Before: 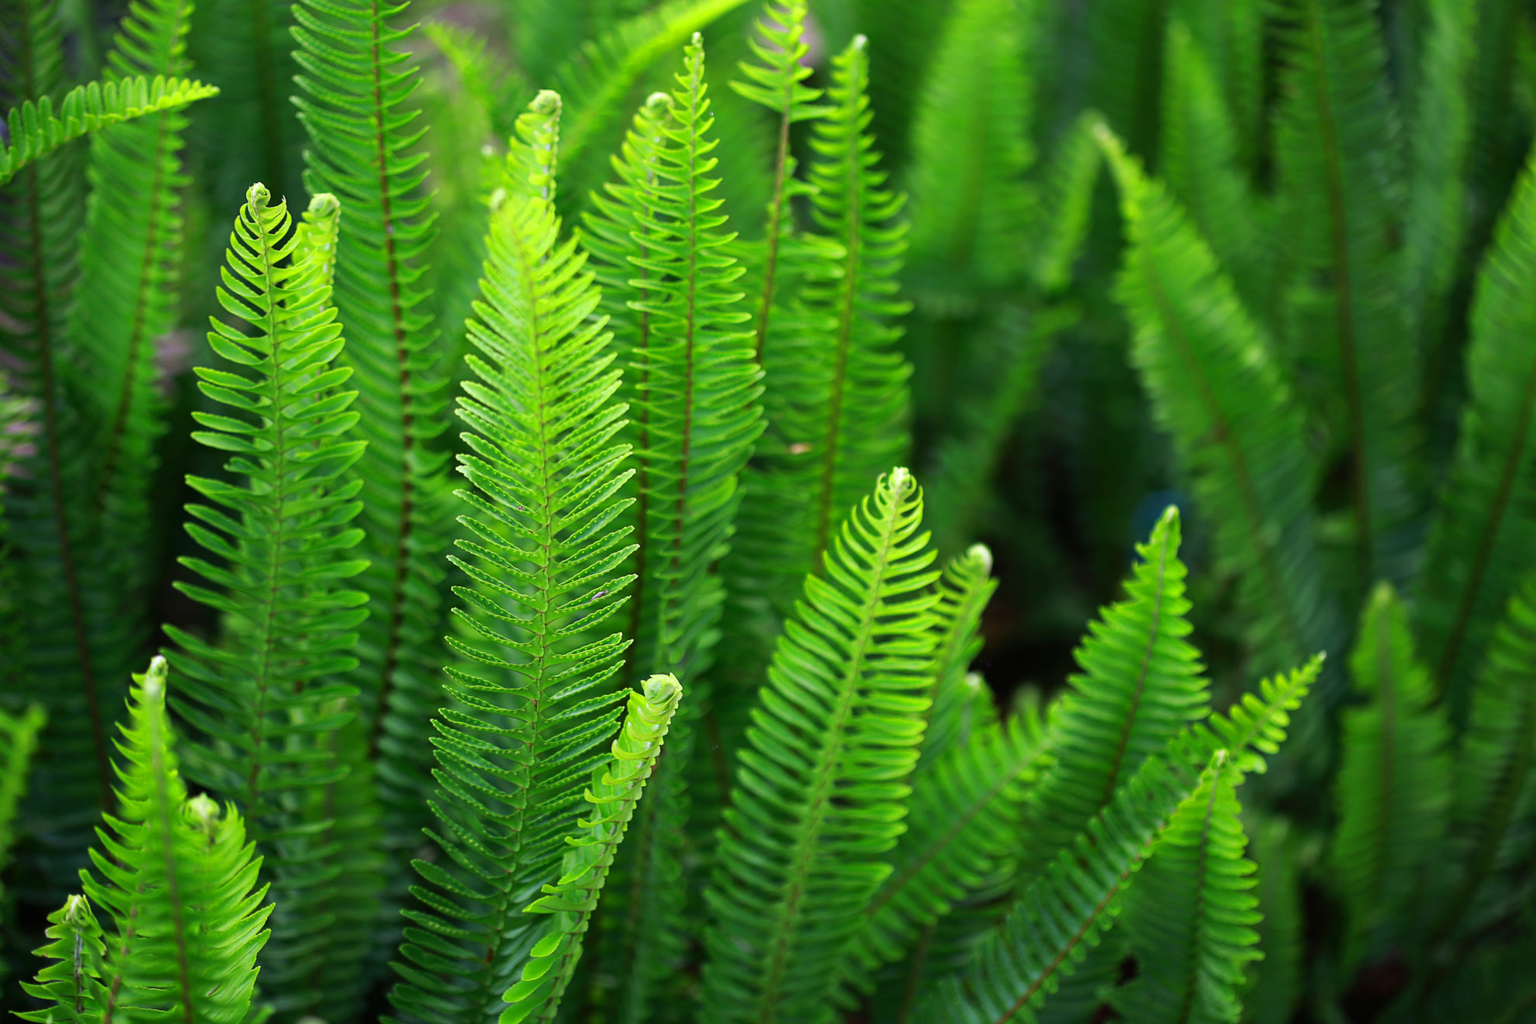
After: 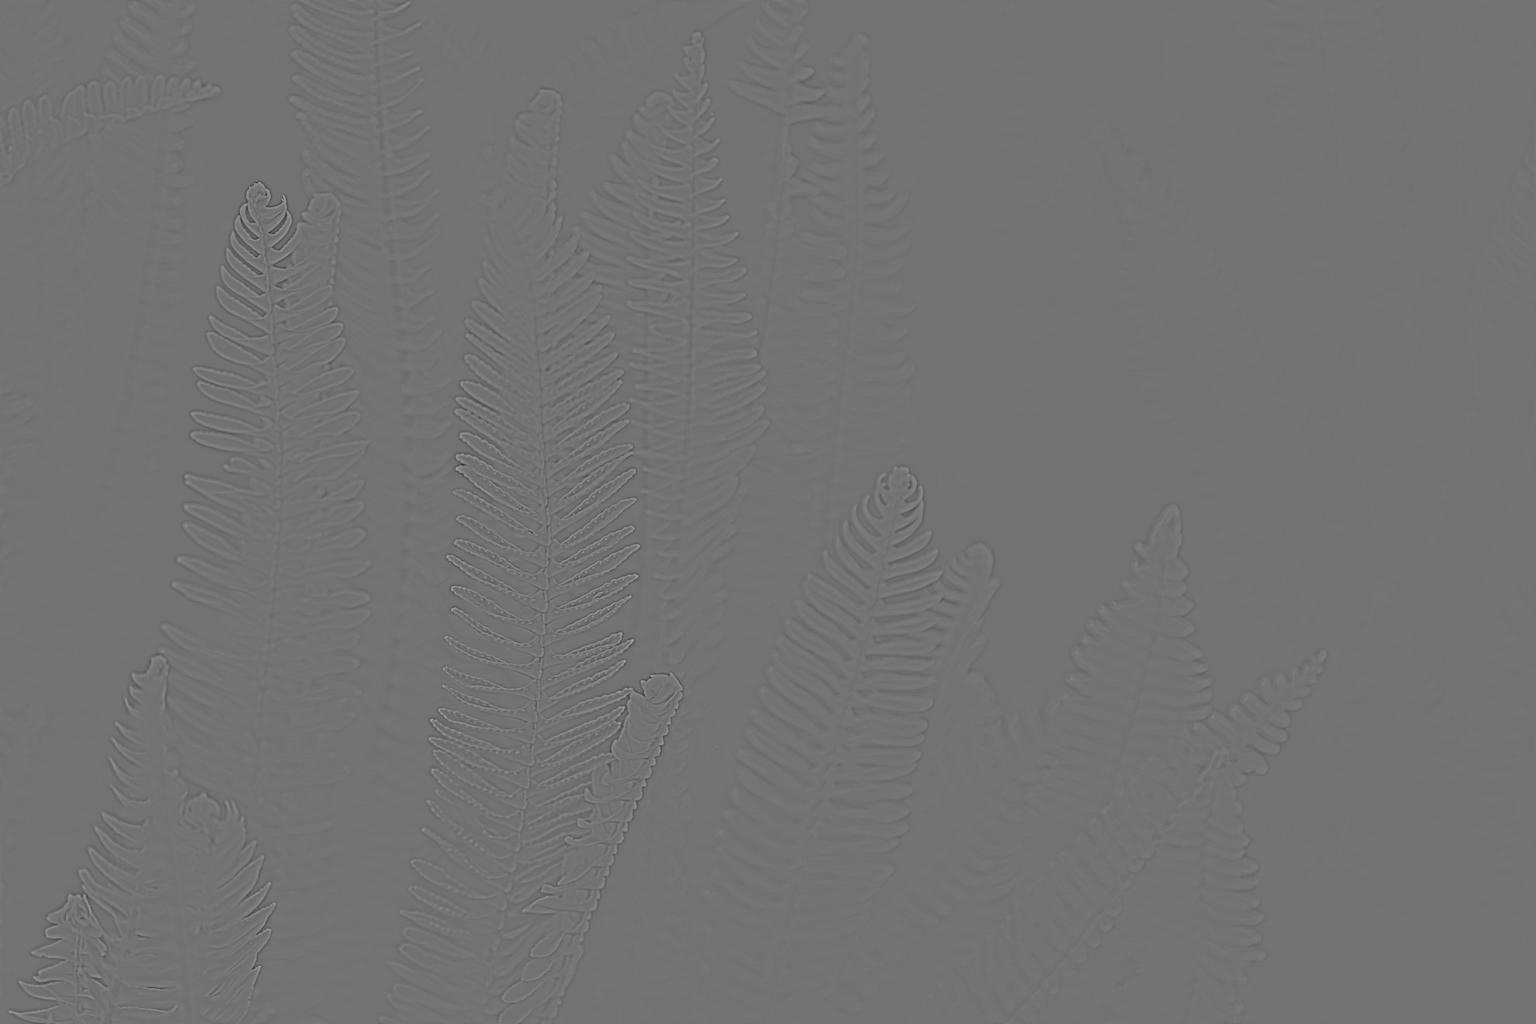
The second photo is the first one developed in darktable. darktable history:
shadows and highlights: low approximation 0.01, soften with gaussian
highpass: sharpness 9.84%, contrast boost 9.94%
base curve: curves: ch0 [(0, 0) (0.073, 0.04) (0.157, 0.139) (0.492, 0.492) (0.758, 0.758) (1, 1)], preserve colors none
